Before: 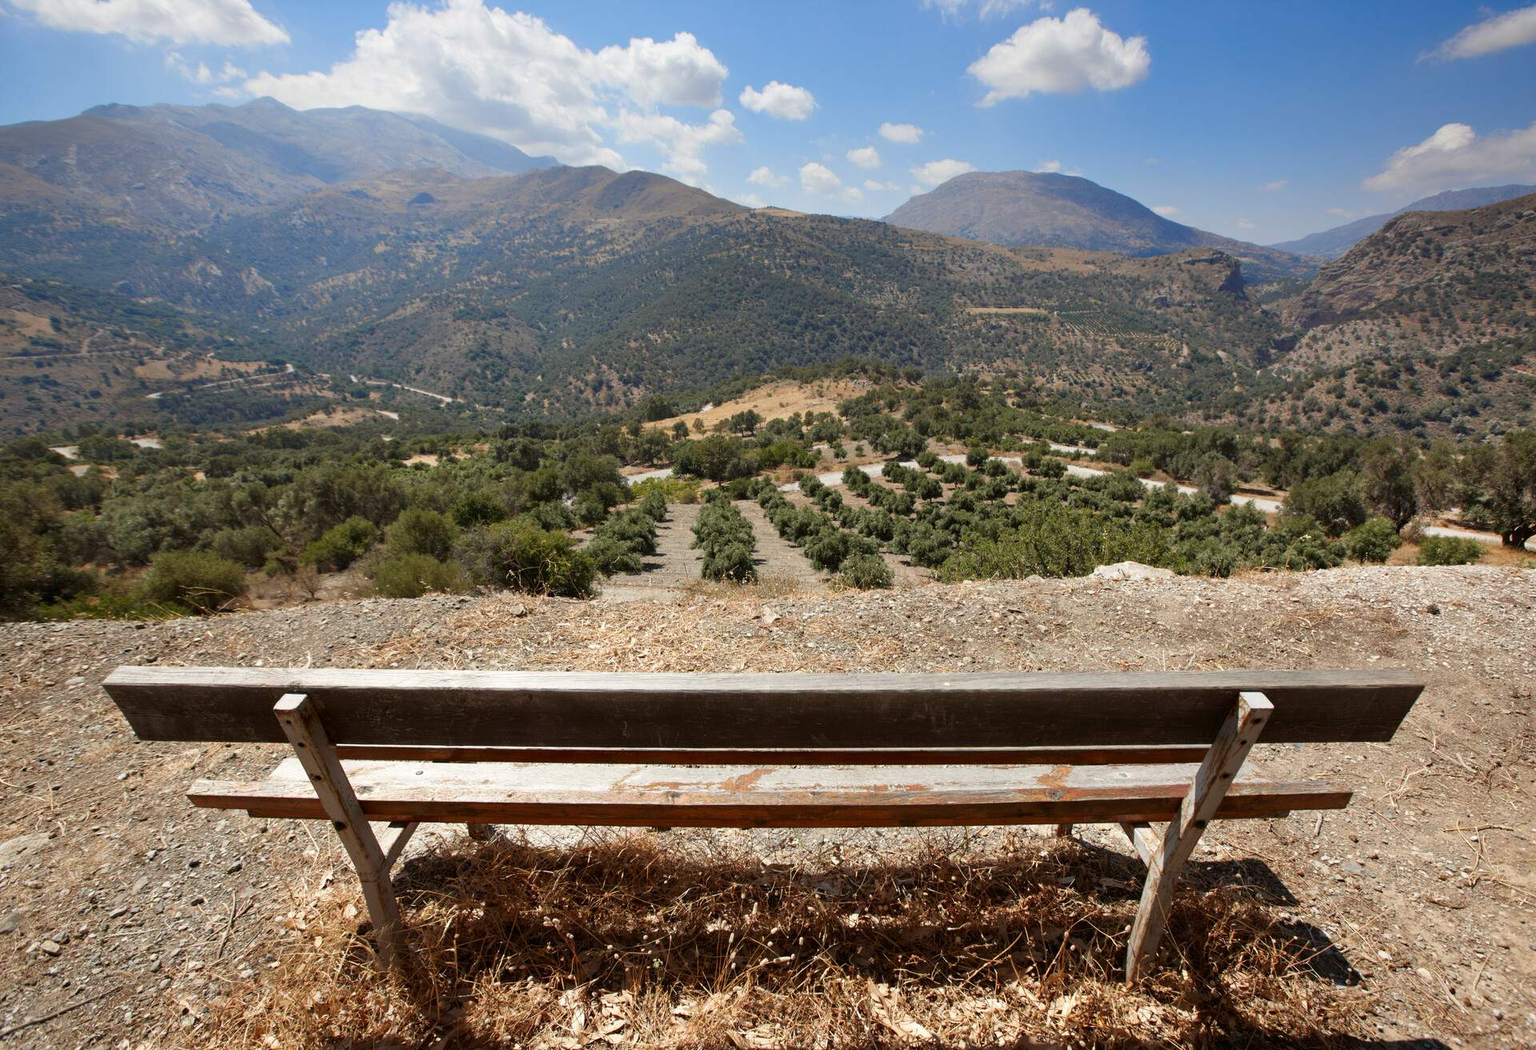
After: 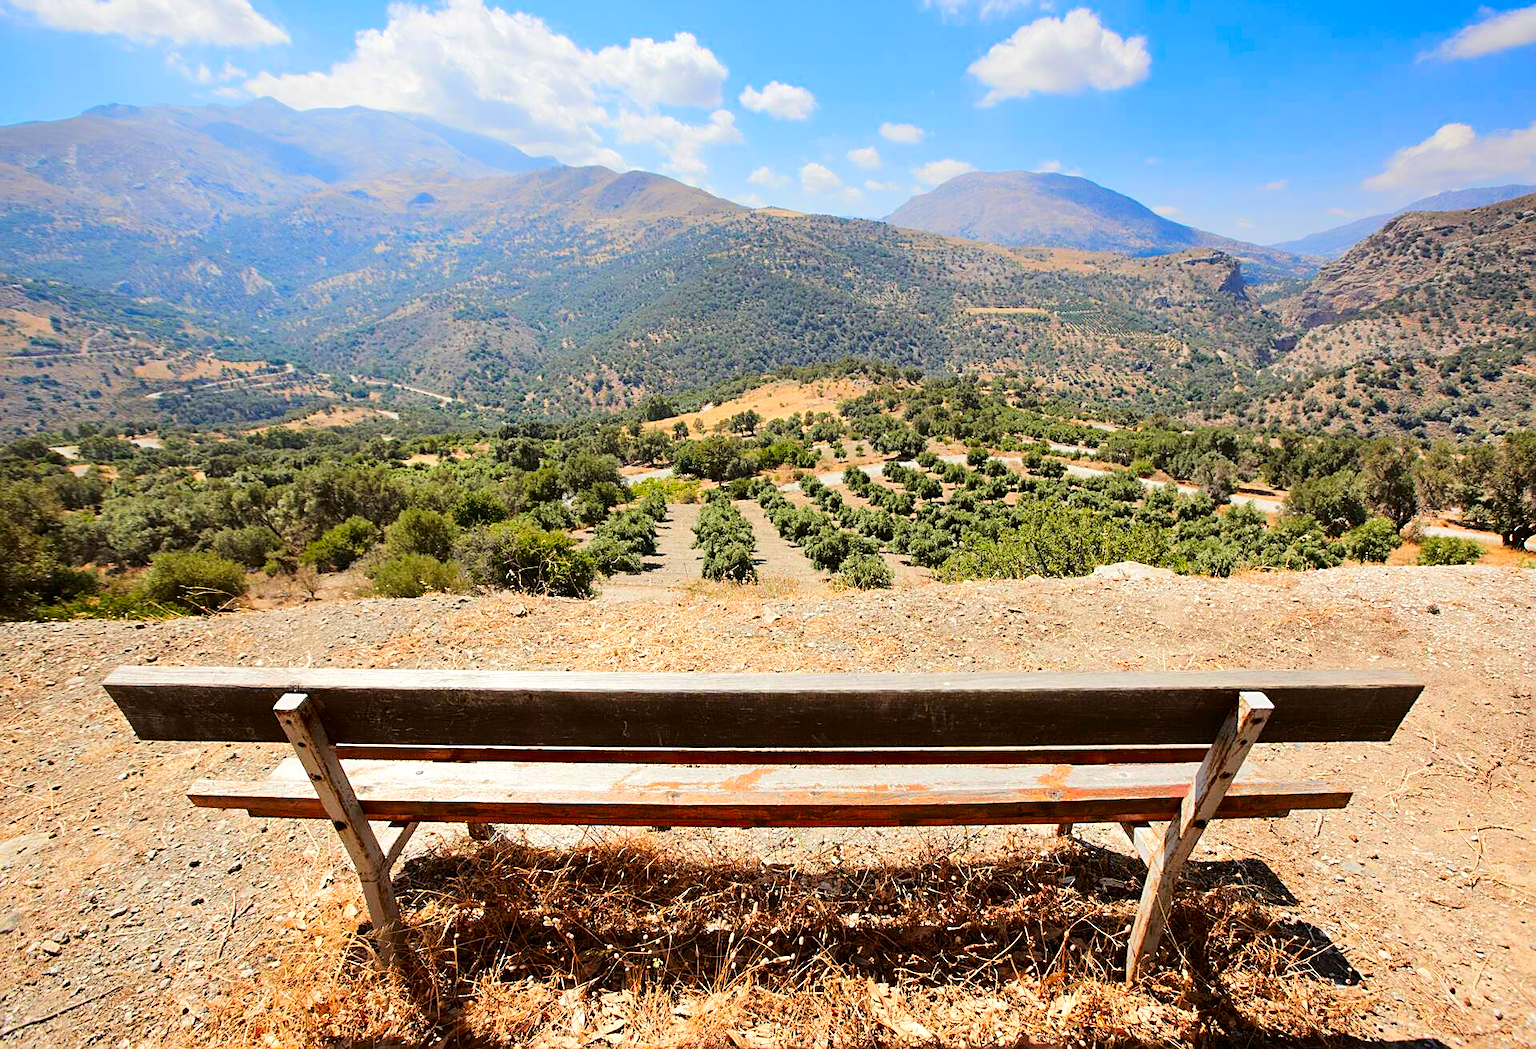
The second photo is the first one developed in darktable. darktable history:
sharpen: on, module defaults
tone equalizer: -7 EV 0.143 EV, -6 EV 0.617 EV, -5 EV 1.19 EV, -4 EV 1.35 EV, -3 EV 1.14 EV, -2 EV 0.6 EV, -1 EV 0.149 EV, edges refinement/feathering 500, mask exposure compensation -1.57 EV, preserve details no
contrast brightness saturation: brightness -0.025, saturation 0.344
